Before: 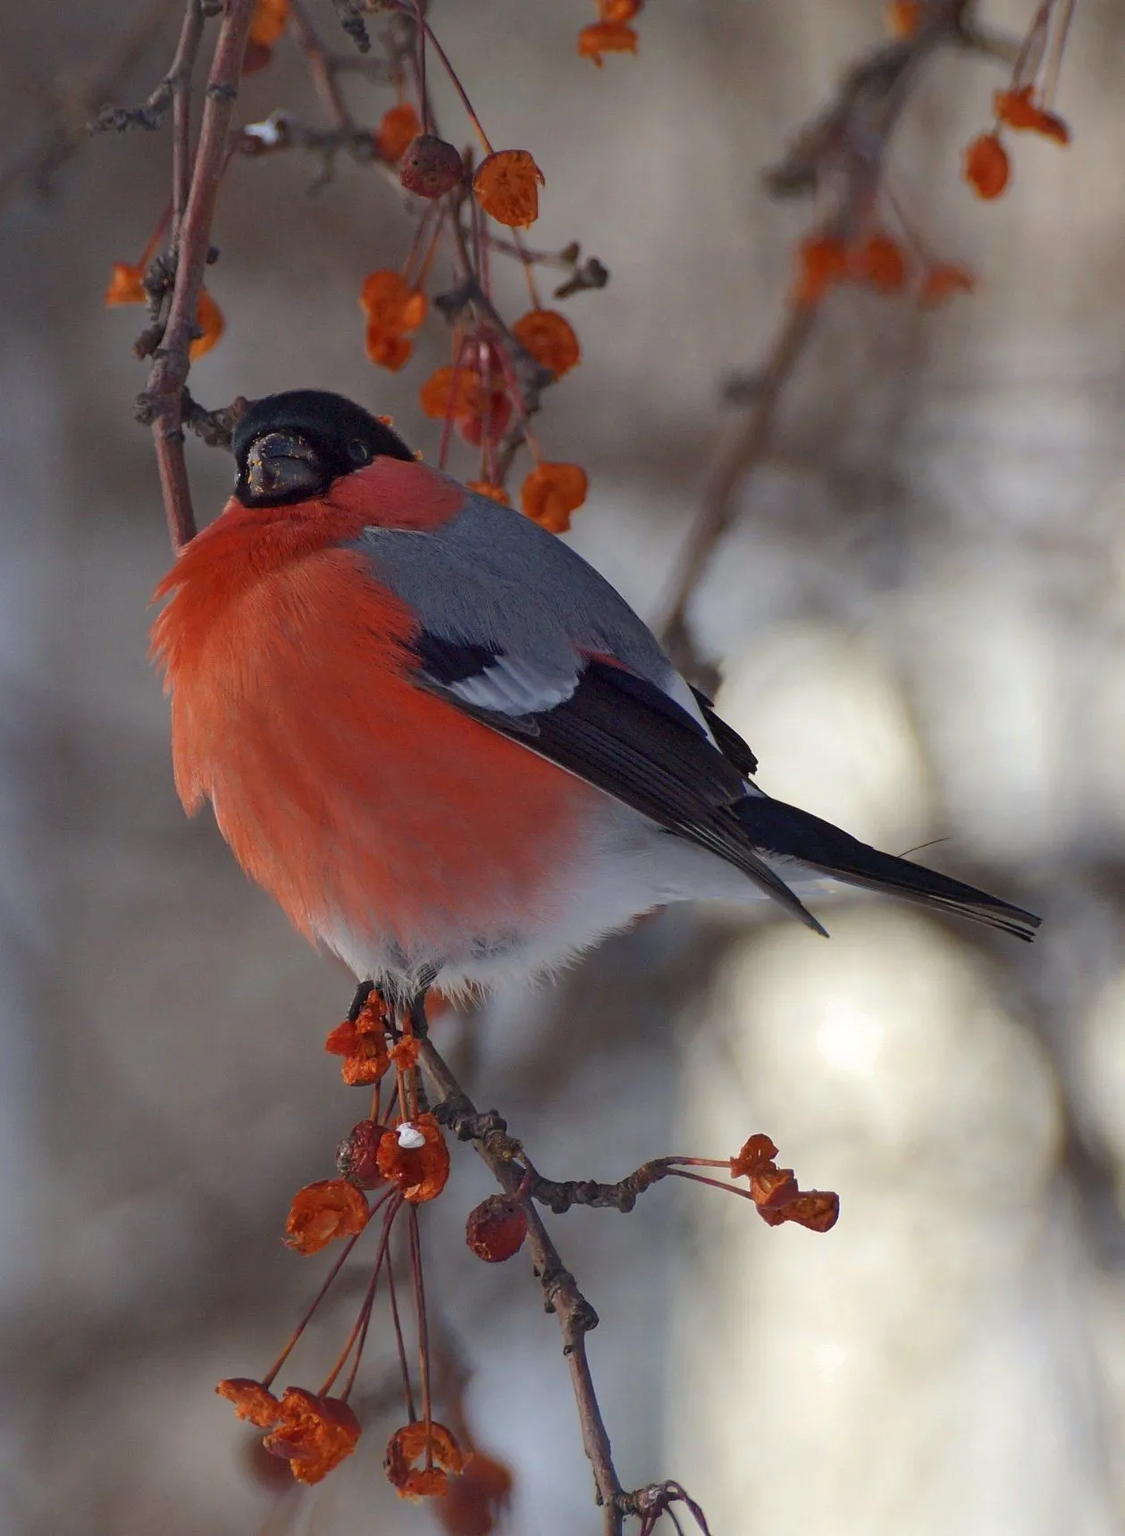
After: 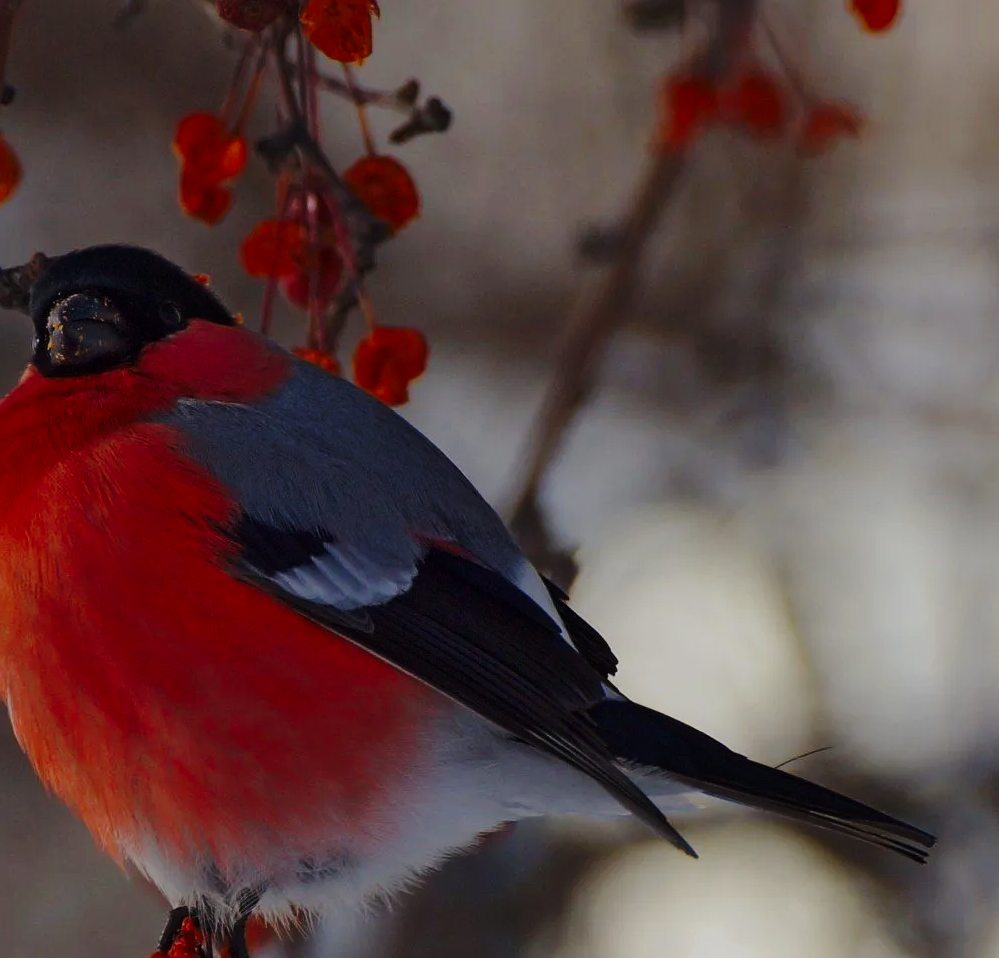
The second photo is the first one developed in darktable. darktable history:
base curve: curves: ch0 [(0, 0) (0.028, 0.03) (0.121, 0.232) (0.46, 0.748) (0.859, 0.968) (1, 1)], preserve colors none
contrast brightness saturation: contrast 0.041, saturation 0.163
exposure: exposure -1.497 EV, compensate highlight preservation false
crop: left 18.299%, top 11.126%, right 2.335%, bottom 33.107%
